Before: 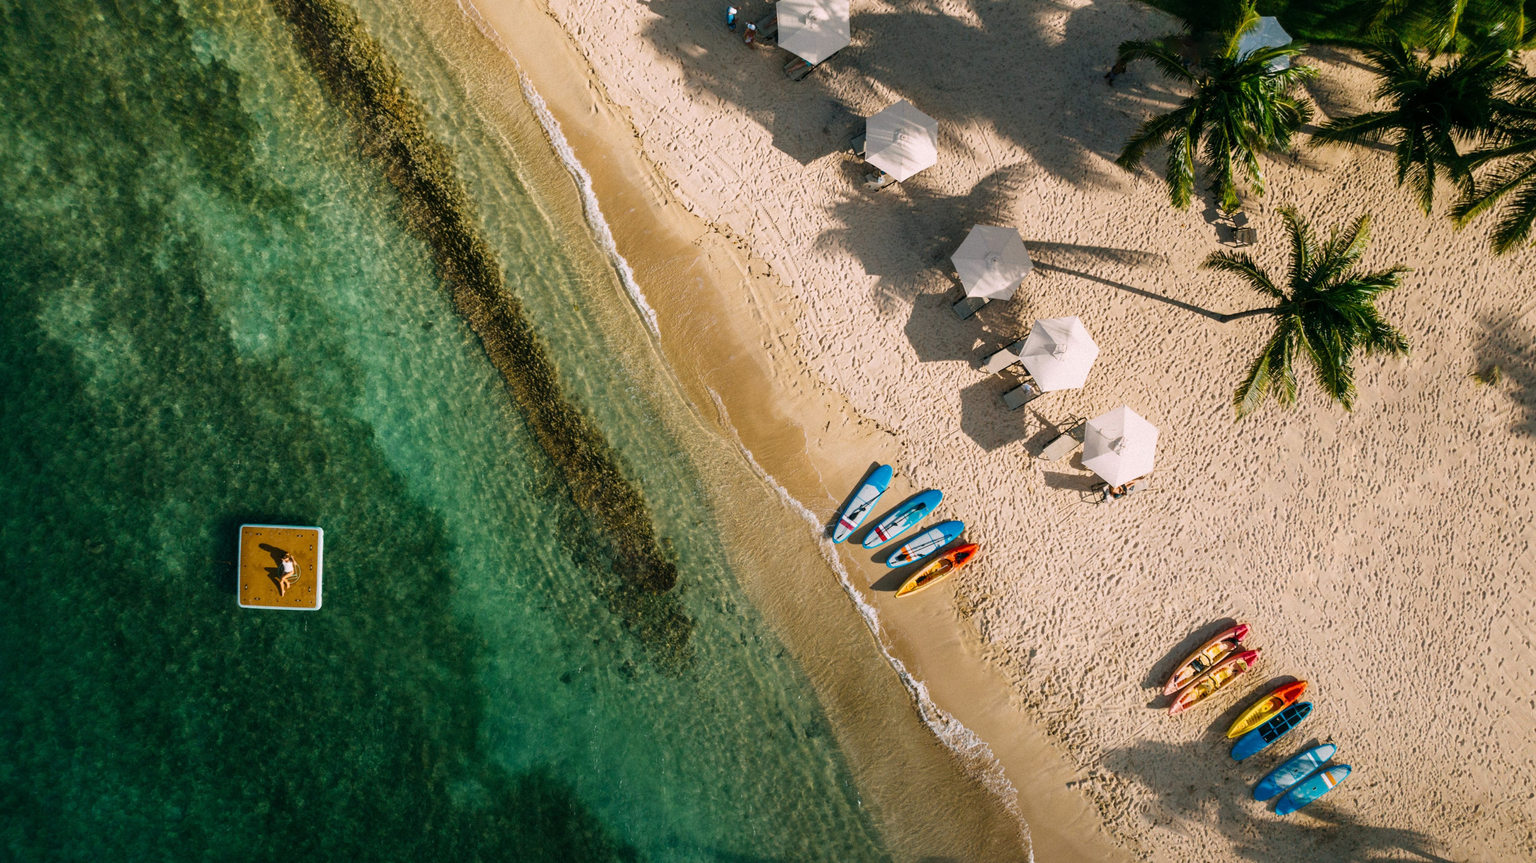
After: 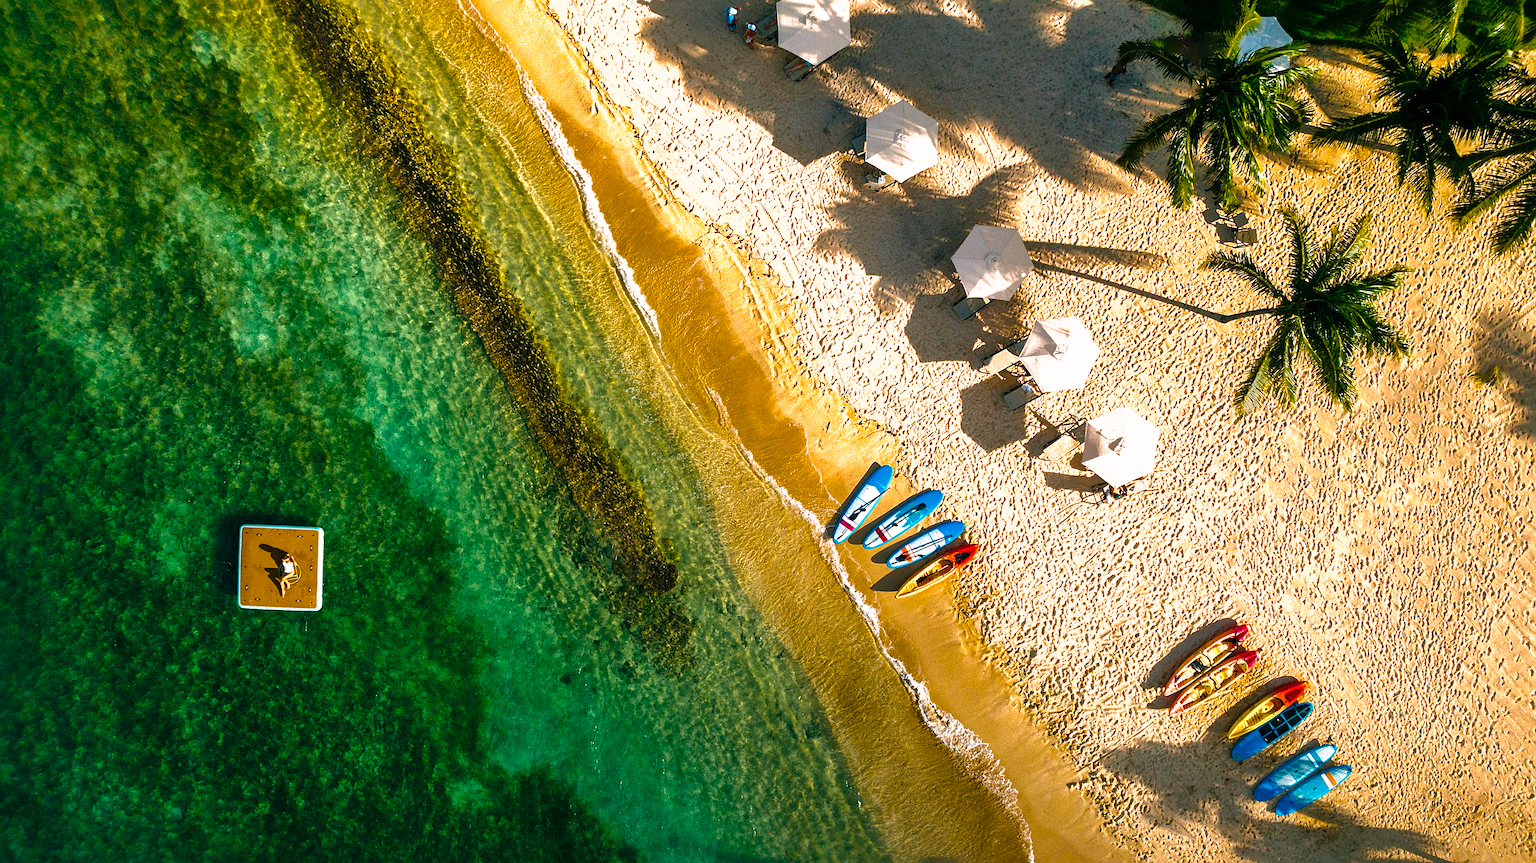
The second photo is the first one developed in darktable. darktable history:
sharpen: radius 1.4, amount 1.25, threshold 0.7
color balance rgb: linear chroma grading › global chroma 9%, perceptual saturation grading › global saturation 36%, perceptual saturation grading › shadows 35%, perceptual brilliance grading › global brilliance 15%, perceptual brilliance grading › shadows -35%, global vibrance 15%
tone equalizer: -8 EV -0.417 EV, -7 EV -0.389 EV, -6 EV -0.333 EV, -5 EV -0.222 EV, -3 EV 0.222 EV, -2 EV 0.333 EV, -1 EV 0.389 EV, +0 EV 0.417 EV, edges refinement/feathering 500, mask exposure compensation -1.57 EV, preserve details no
shadows and highlights: shadows 60, highlights -60
